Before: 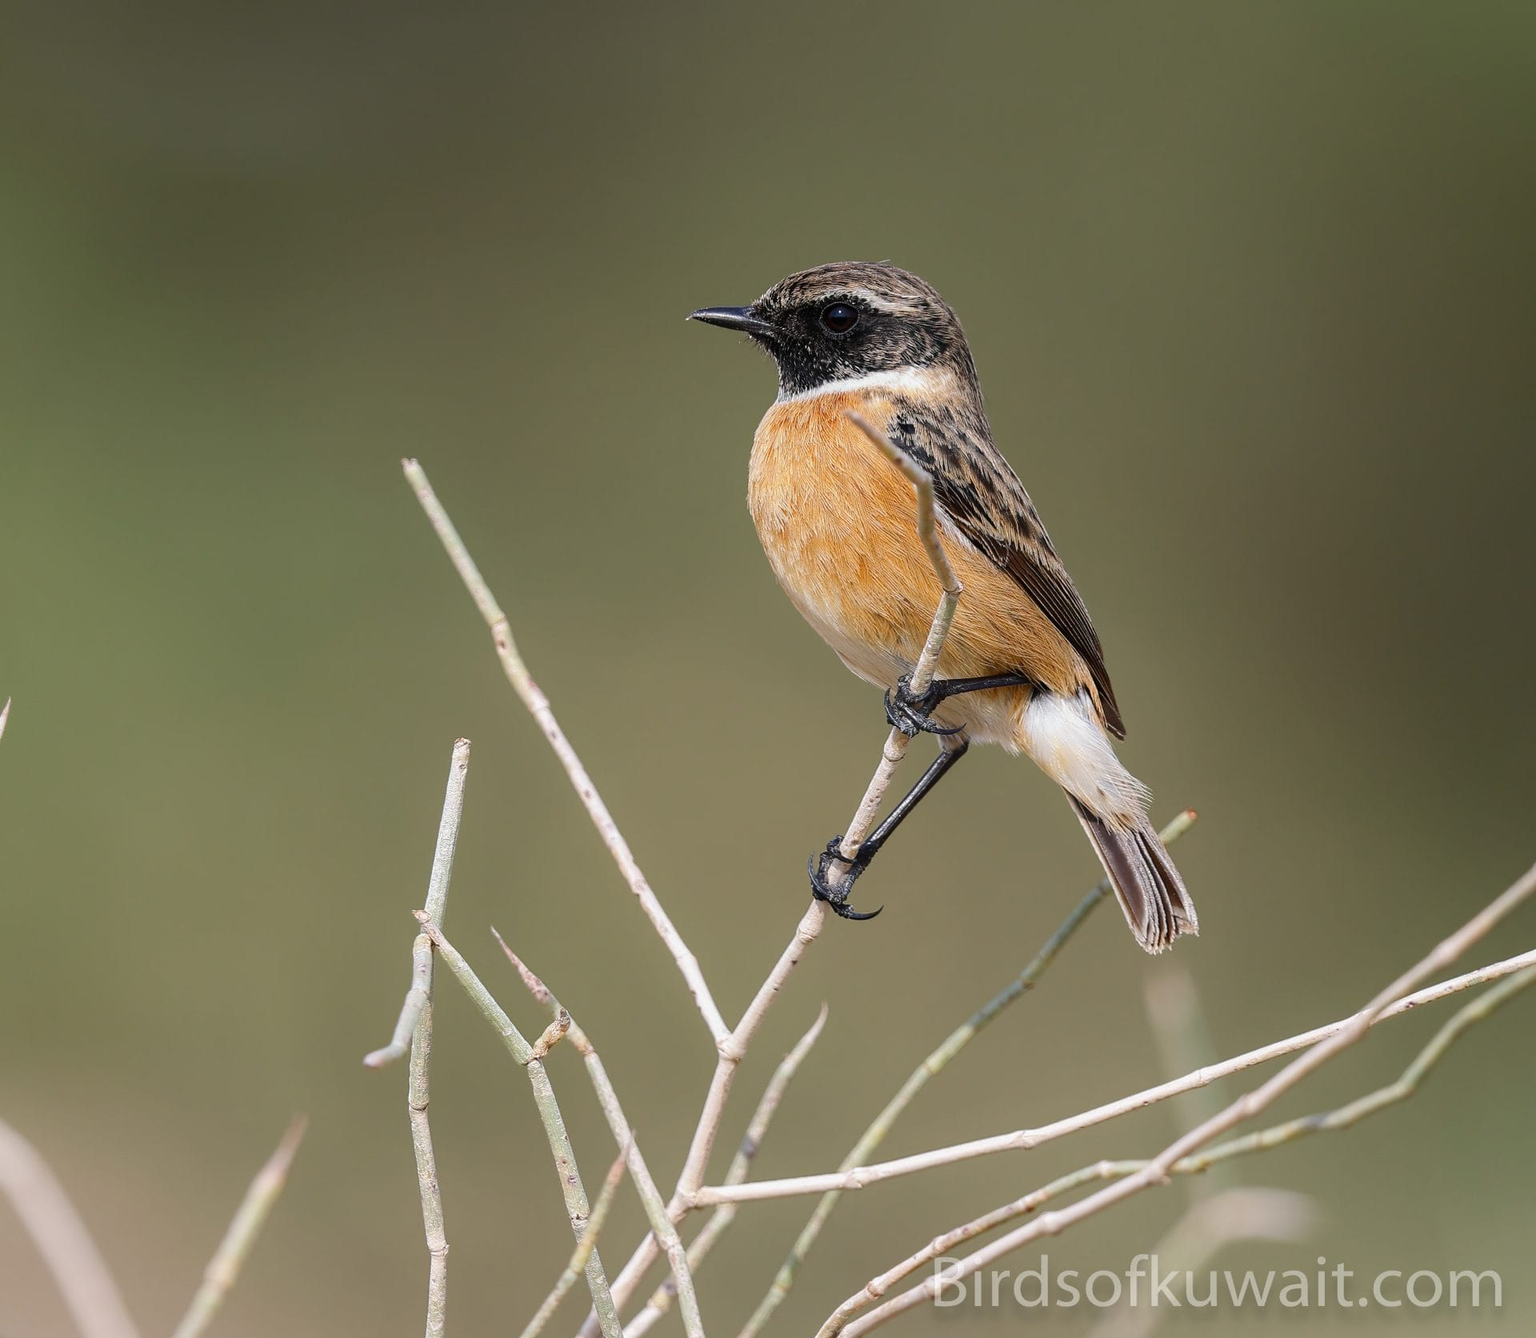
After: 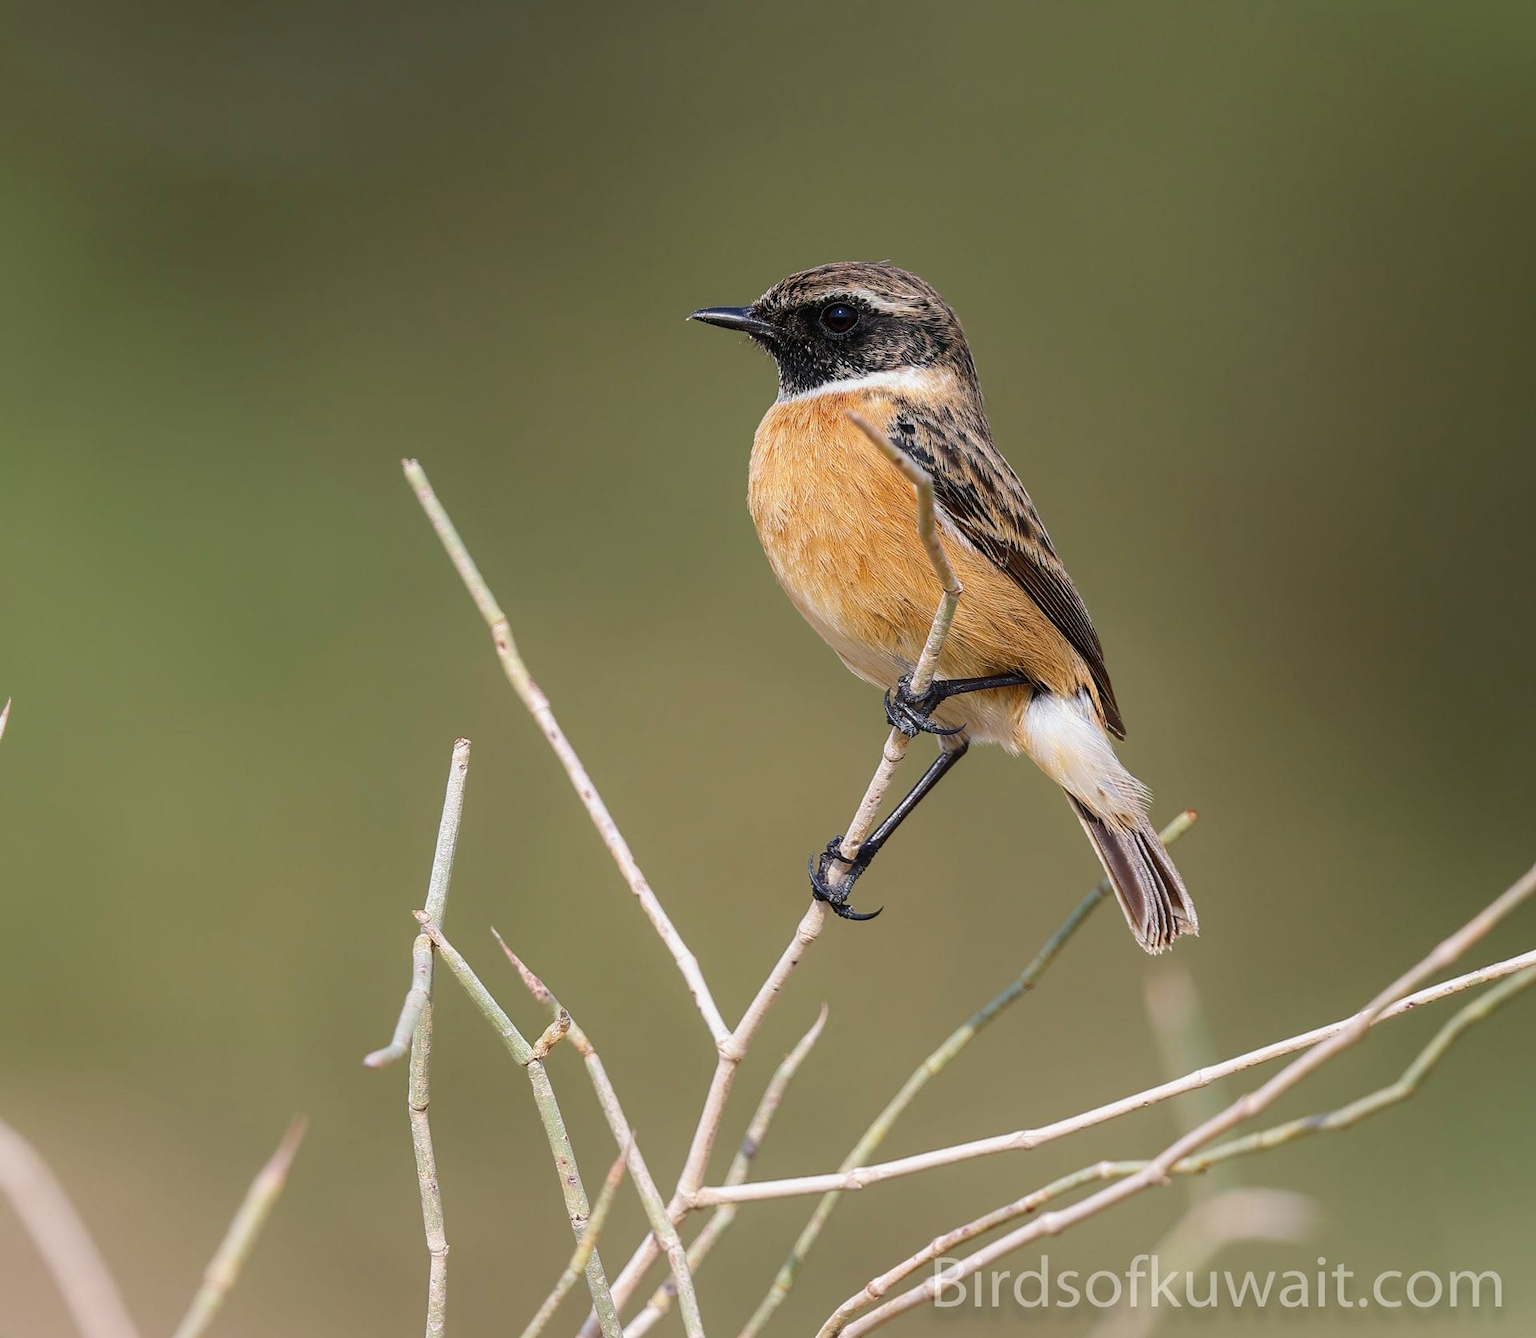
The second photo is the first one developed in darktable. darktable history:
velvia: on, module defaults
color correction: highlights b* -0.049, saturation 0.992
